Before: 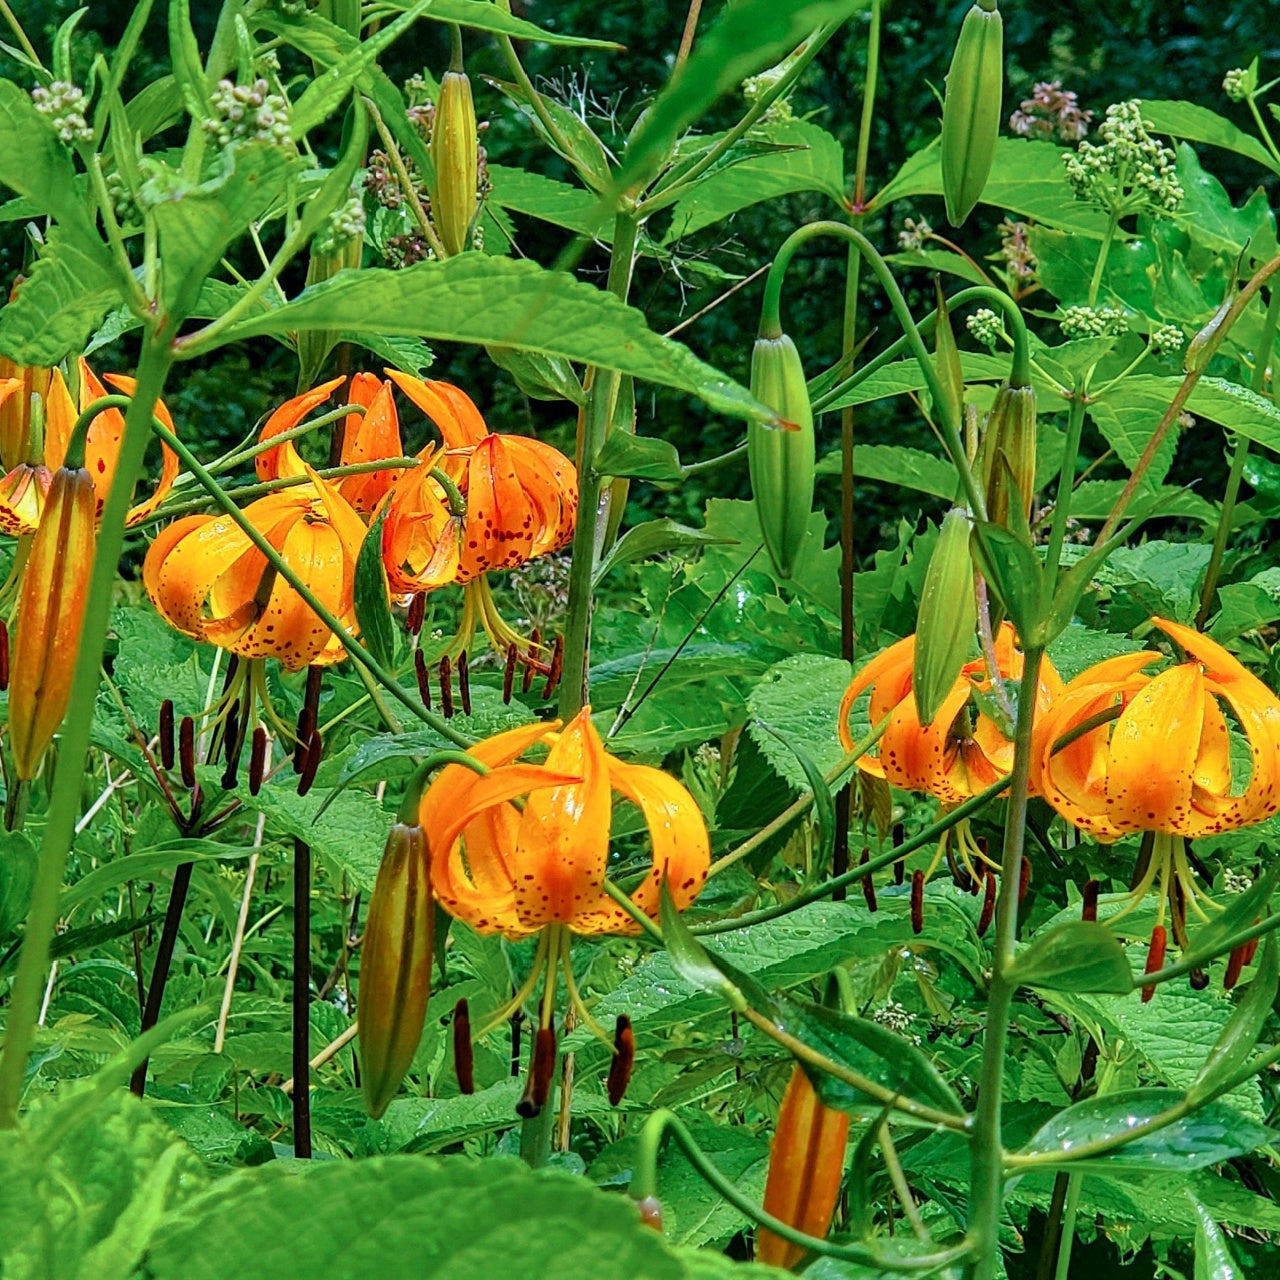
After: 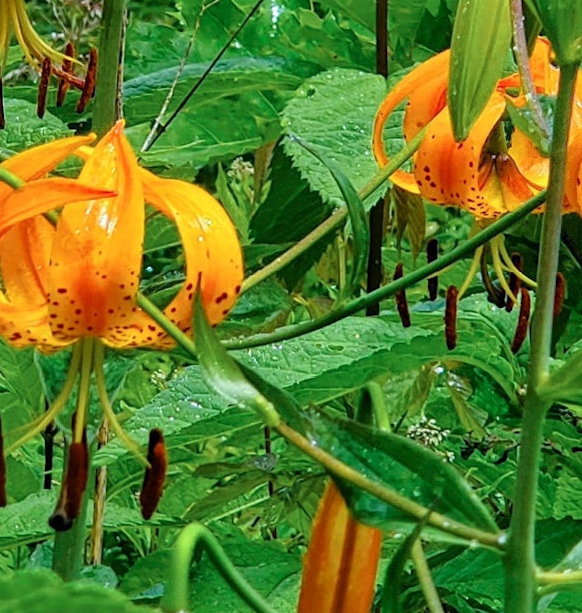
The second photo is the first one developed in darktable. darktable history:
rotate and perspective: rotation 0.192°, lens shift (horizontal) -0.015, crop left 0.005, crop right 0.996, crop top 0.006, crop bottom 0.99
crop: left 35.976%, top 45.819%, right 18.162%, bottom 5.807%
